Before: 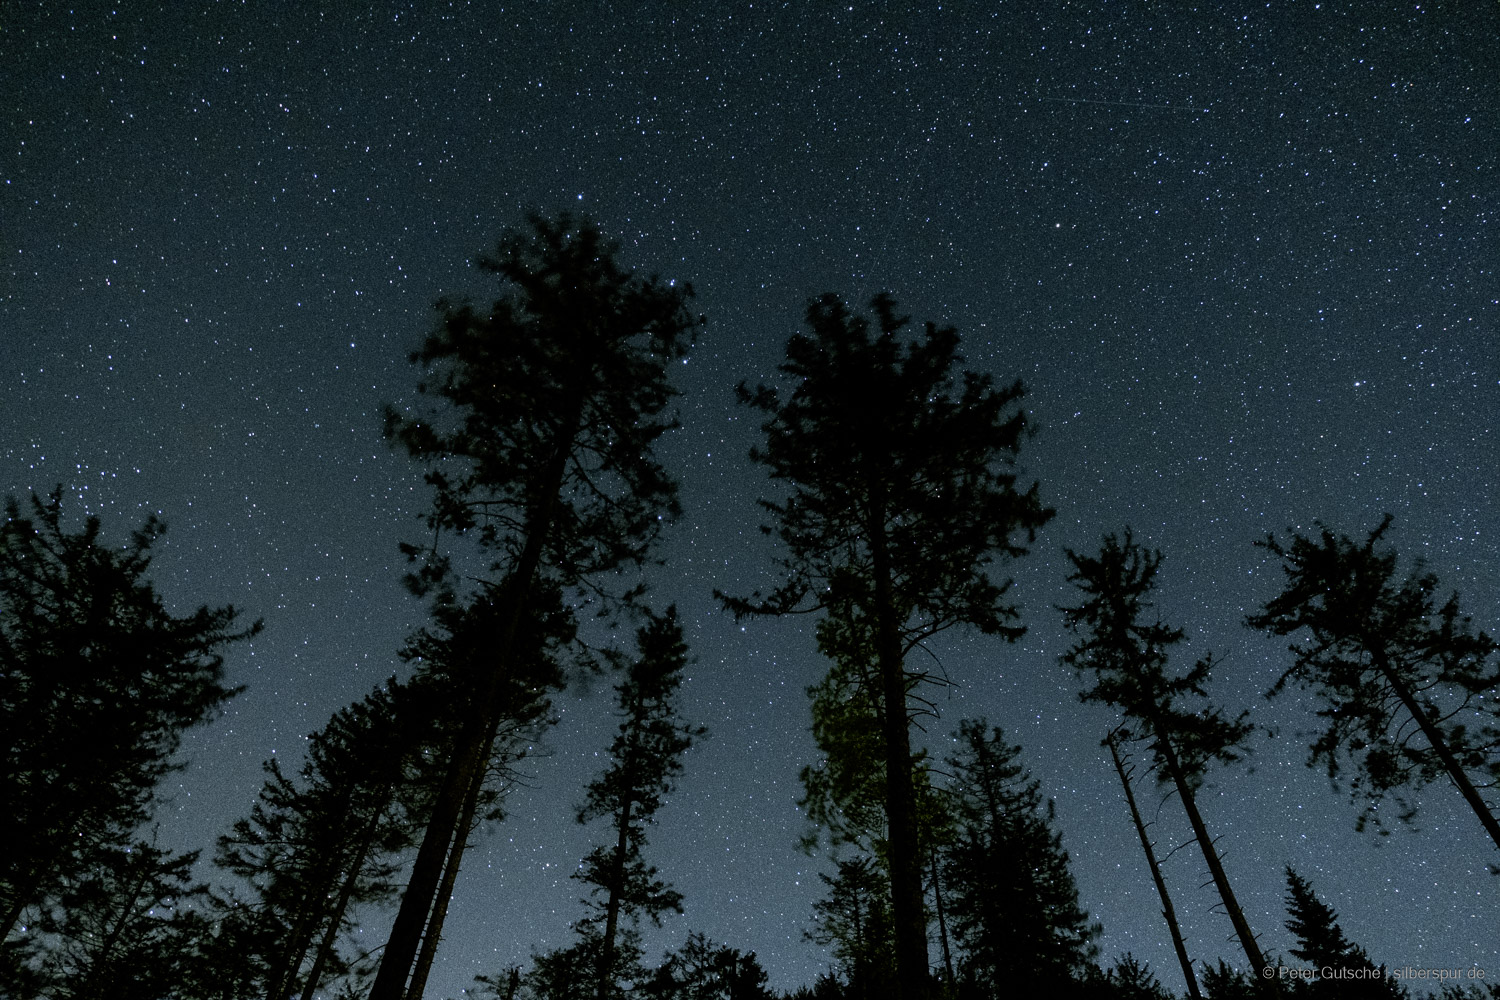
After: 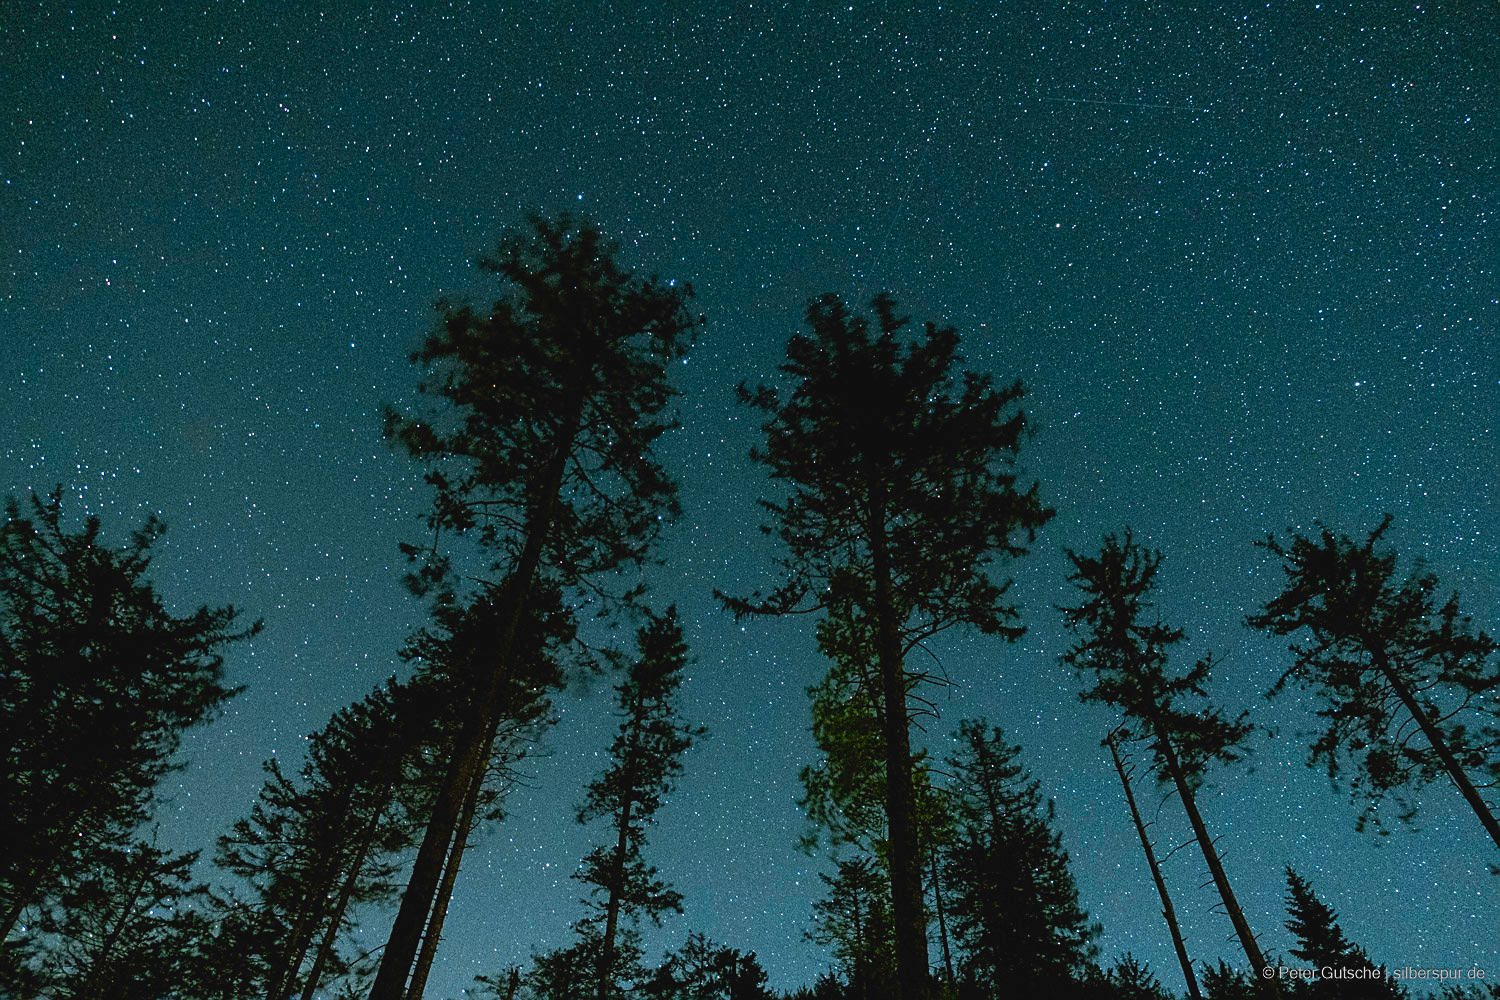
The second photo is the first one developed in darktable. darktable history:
sharpen: on, module defaults
color balance rgb: shadows lift › luminance -9.205%, global offset › luminance 0.492%, linear chroma grading › global chroma 14.393%, perceptual saturation grading › global saturation 19.321%
